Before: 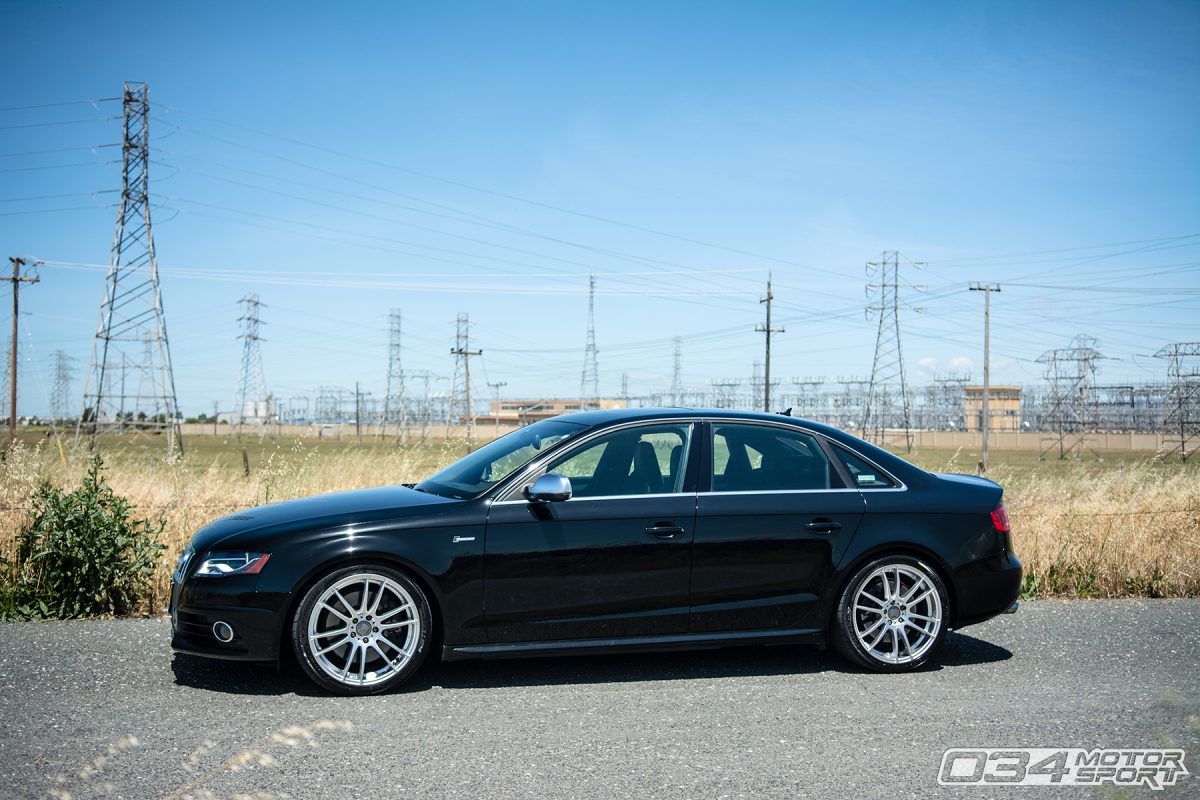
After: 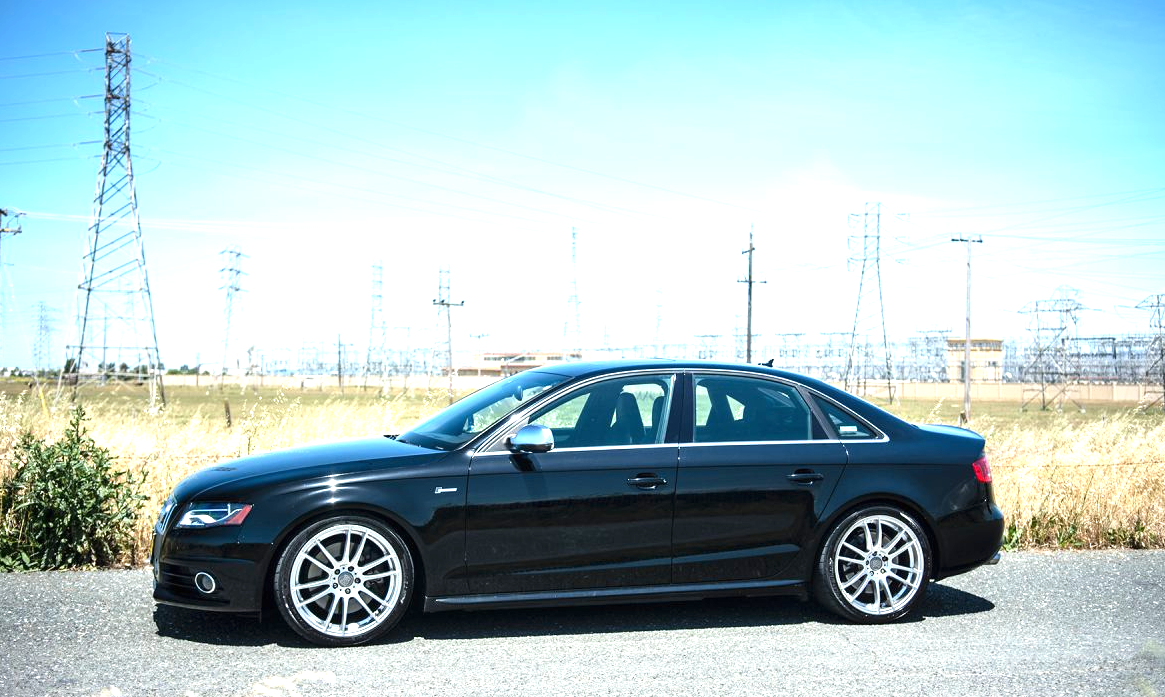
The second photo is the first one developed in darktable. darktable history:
white balance: red 0.988, blue 1.017
crop: left 1.507%, top 6.147%, right 1.379%, bottom 6.637%
exposure: black level correction 0, exposure 1.125 EV, compensate exposure bias true, compensate highlight preservation false
